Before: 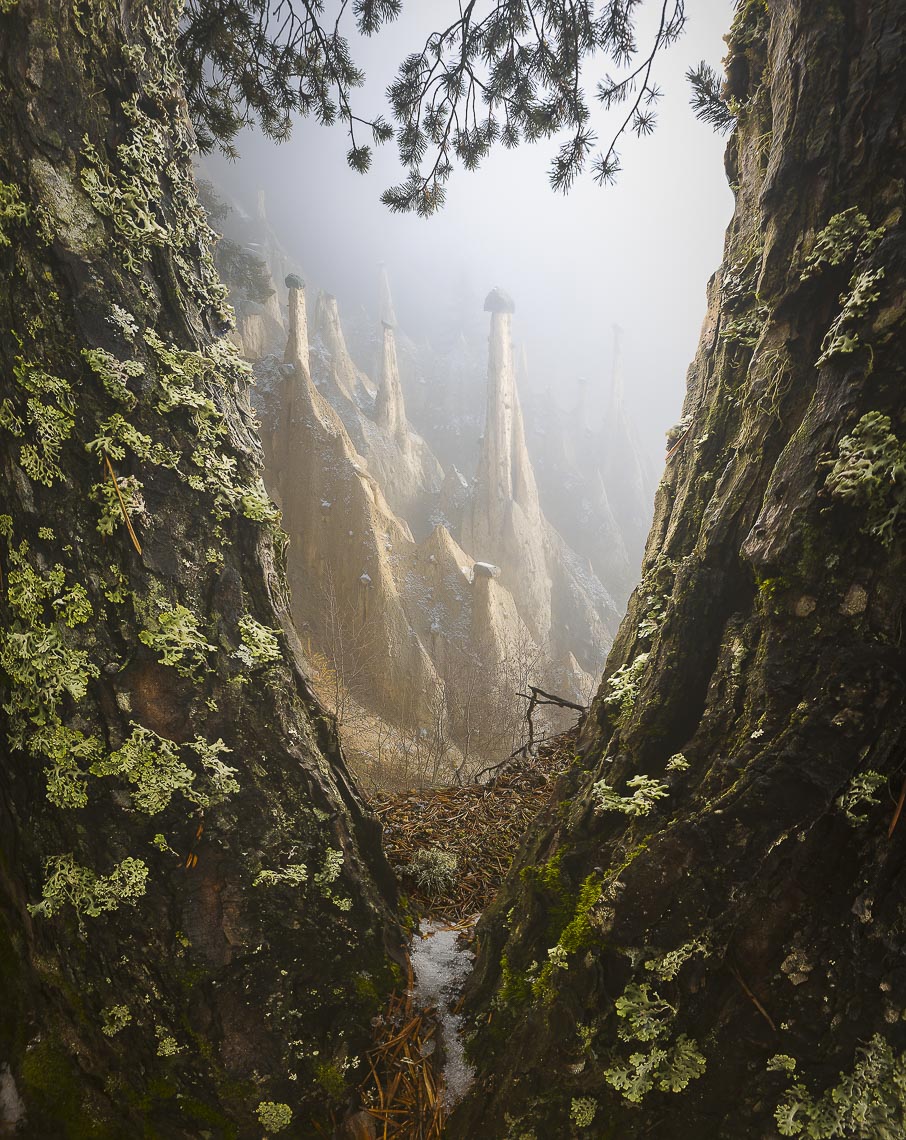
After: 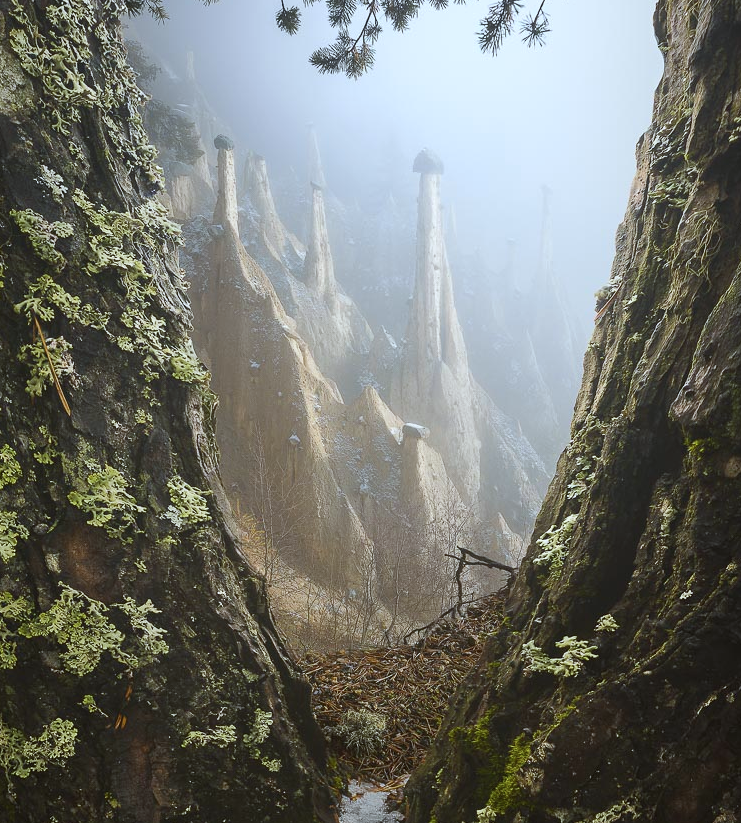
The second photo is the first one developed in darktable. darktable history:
crop: left 7.932%, top 12.273%, right 10.179%, bottom 15.451%
color correction: highlights a* -4.21, highlights b* -10.68
